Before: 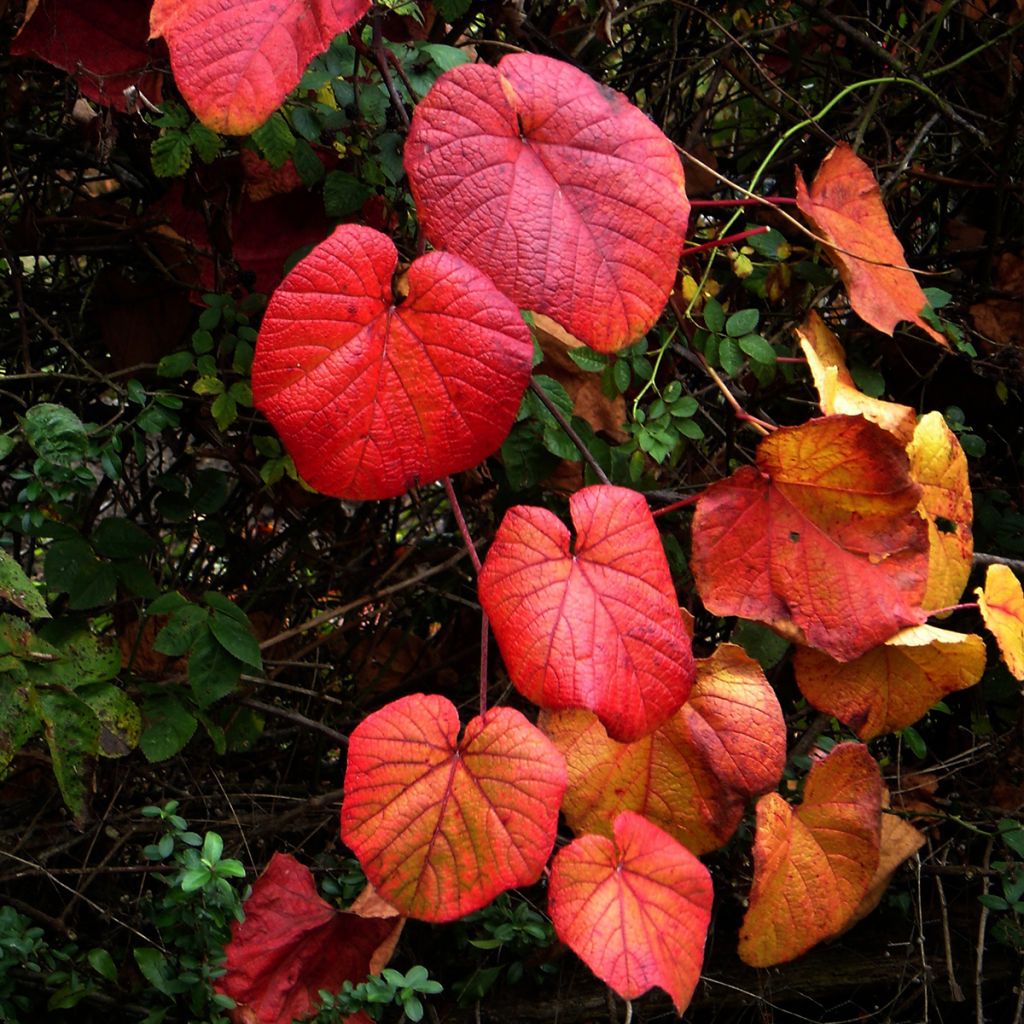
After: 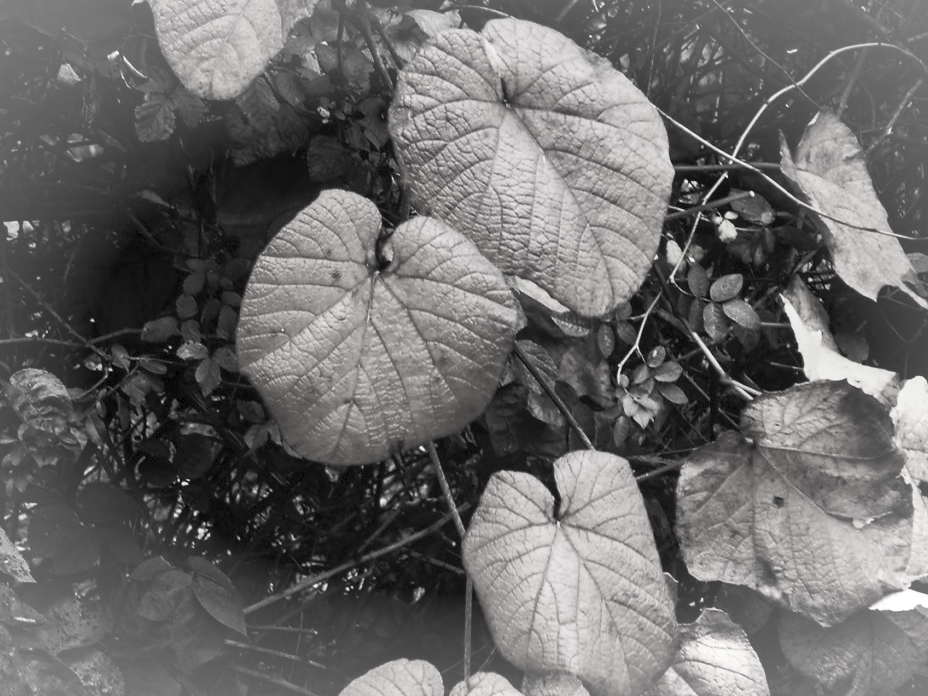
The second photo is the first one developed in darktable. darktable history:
vignetting: fall-off radius 99.07%, brightness 0.293, saturation 0.001, width/height ratio 1.341, unbound false
local contrast: detail 109%
contrast brightness saturation: contrast 0.528, brightness 0.47, saturation -0.982
crop: left 1.571%, top 3.439%, right 7.76%, bottom 28.503%
shadows and highlights: shadows 29.92
